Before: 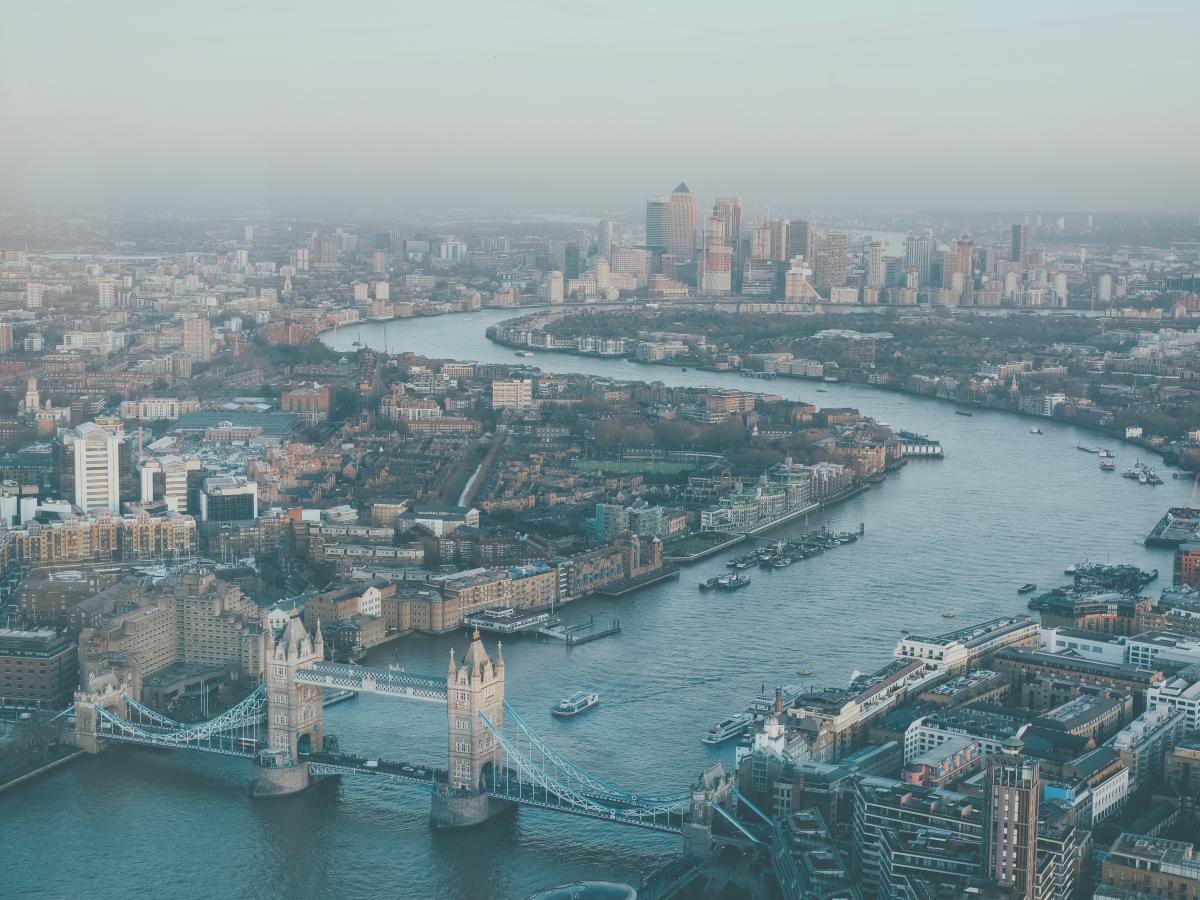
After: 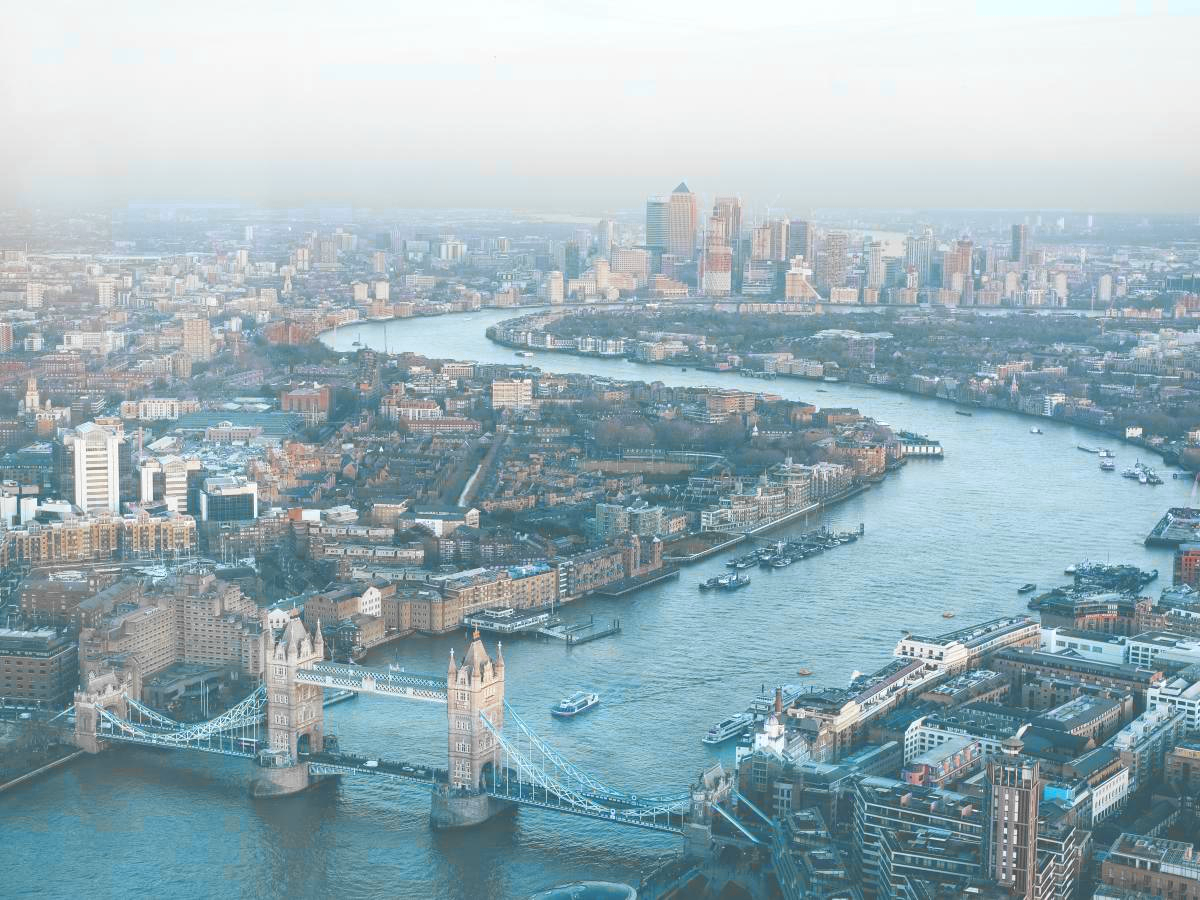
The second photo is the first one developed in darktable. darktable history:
exposure: exposure 0.569 EV, compensate exposure bias true, compensate highlight preservation false
color zones: curves: ch0 [(0, 0.363) (0.128, 0.373) (0.25, 0.5) (0.402, 0.407) (0.521, 0.525) (0.63, 0.559) (0.729, 0.662) (0.867, 0.471)]; ch1 [(0, 0.515) (0.136, 0.618) (0.25, 0.5) (0.378, 0) (0.516, 0) (0.622, 0.593) (0.737, 0.819) (0.87, 0.593)]; ch2 [(0, 0.529) (0.128, 0.471) (0.282, 0.451) (0.386, 0.662) (0.516, 0.525) (0.633, 0.554) (0.75, 0.62) (0.875, 0.441)]
